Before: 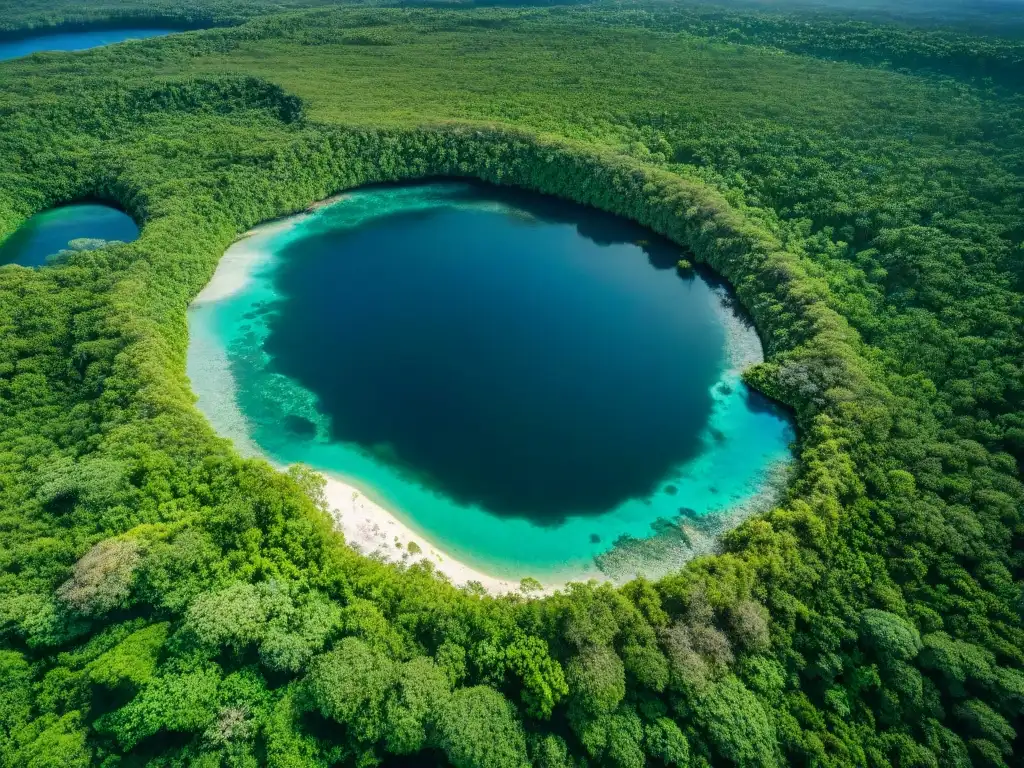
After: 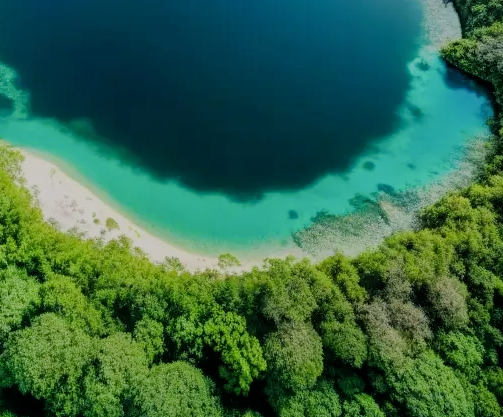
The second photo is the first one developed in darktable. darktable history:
crop: left 29.565%, top 42.231%, right 21.219%, bottom 3.465%
filmic rgb: middle gray luminance 29.91%, black relative exposure -8.97 EV, white relative exposure 6.98 EV, target black luminance 0%, hardness 2.93, latitude 2.6%, contrast 0.961, highlights saturation mix 3.79%, shadows ↔ highlights balance 12.38%
